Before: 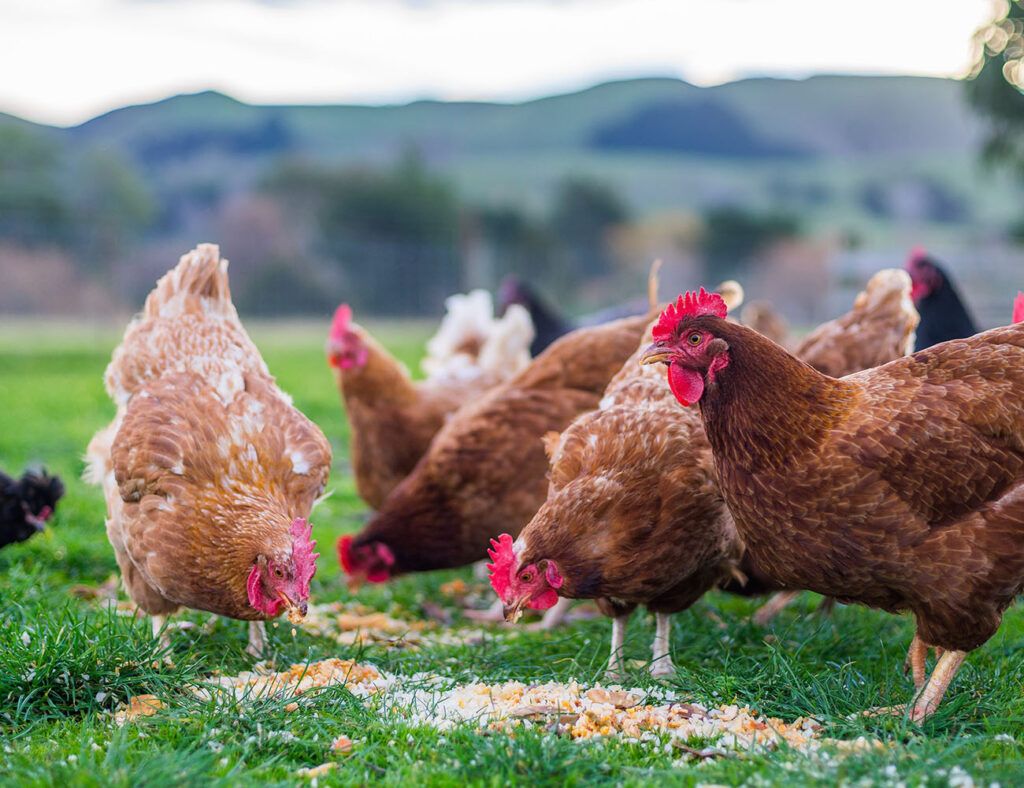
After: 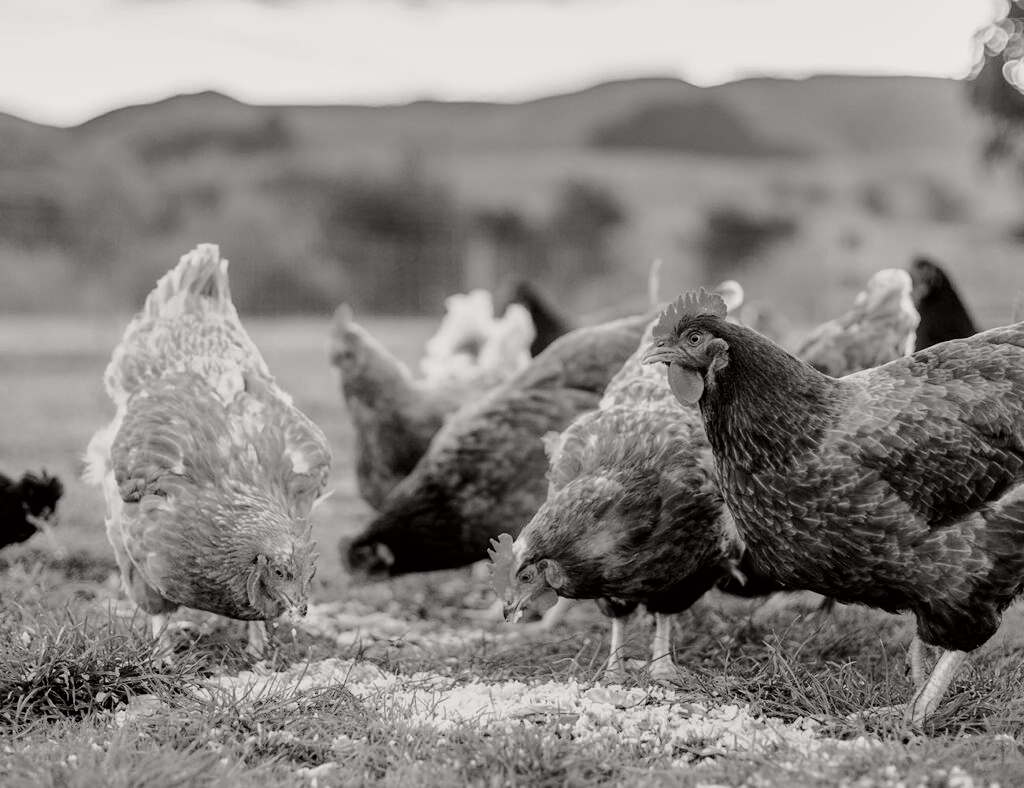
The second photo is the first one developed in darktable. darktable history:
contrast brightness saturation: saturation -1
exposure: black level correction 0, exposure 0.7 EV, compensate exposure bias true, compensate highlight preservation false
filmic rgb: black relative exposure -7.32 EV, white relative exposure 5.09 EV, hardness 3.2
shadows and highlights: white point adjustment 1, soften with gaussian
rgb curve: curves: ch0 [(0, 0) (0.175, 0.154) (0.785, 0.663) (1, 1)]
tone curve: curves: ch0 [(0, 0) (0.068, 0.012) (0.183, 0.089) (0.341, 0.283) (0.547, 0.532) (0.828, 0.815) (1, 0.983)]; ch1 [(0, 0) (0.23, 0.166) (0.34, 0.308) (0.371, 0.337) (0.429, 0.411) (0.477, 0.462) (0.499, 0.5) (0.529, 0.537) (0.559, 0.582) (0.743, 0.798) (1, 1)]; ch2 [(0, 0) (0.431, 0.414) (0.498, 0.503) (0.524, 0.528) (0.568, 0.546) (0.6, 0.597) (0.634, 0.645) (0.728, 0.742) (1, 1)], color space Lab, independent channels, preserve colors none
